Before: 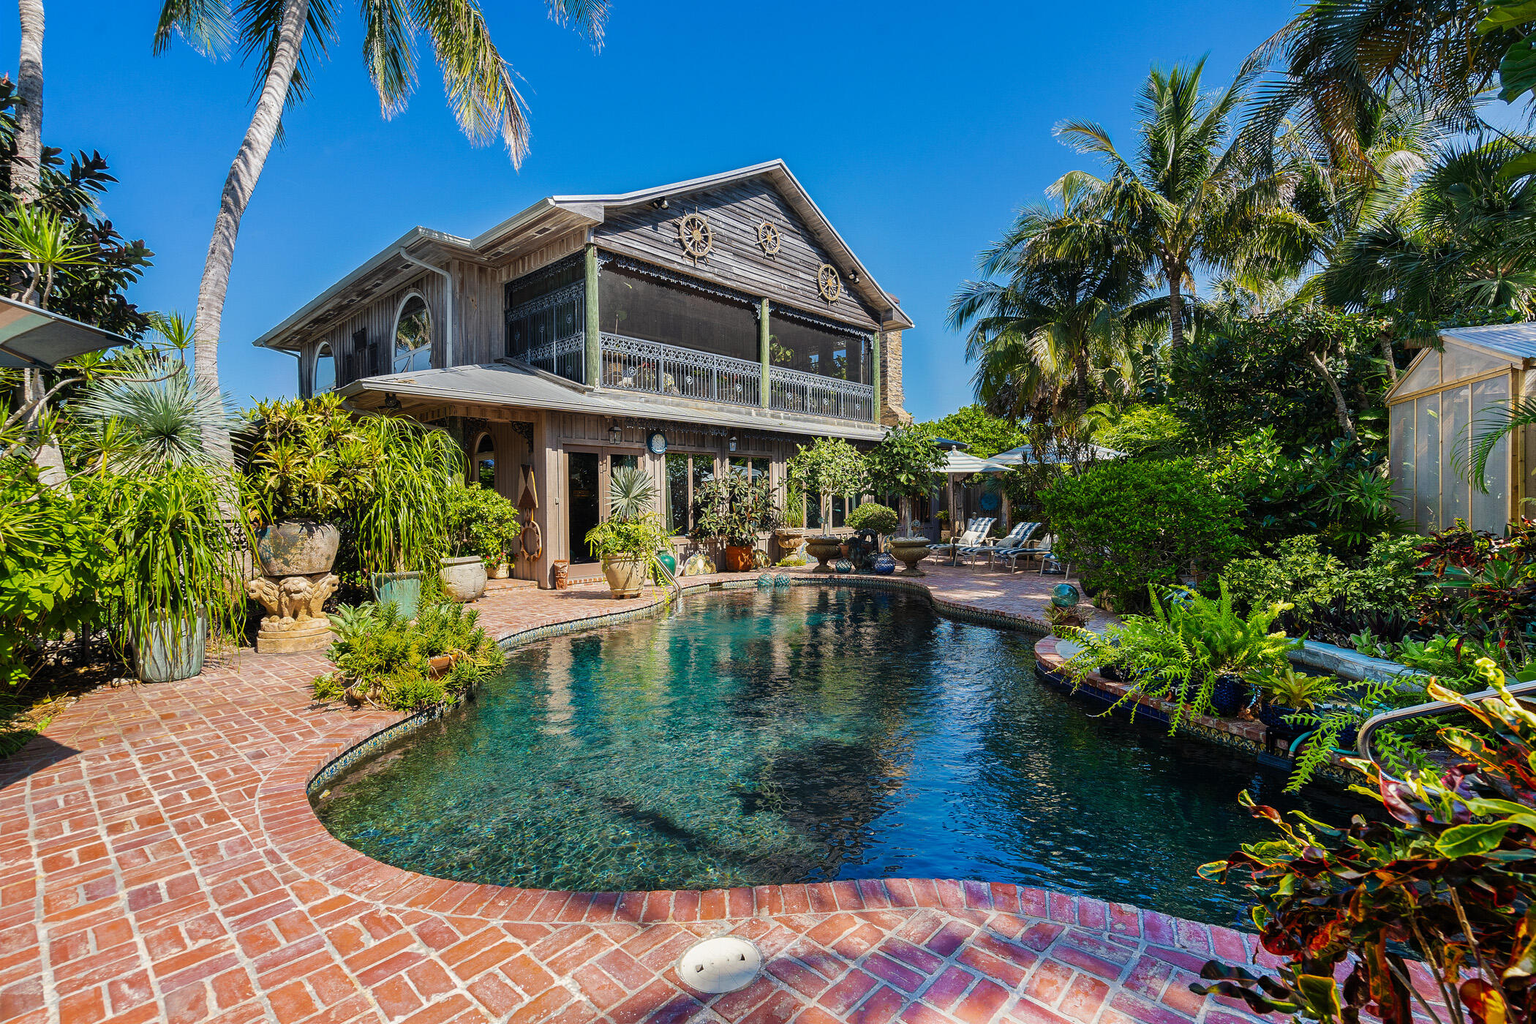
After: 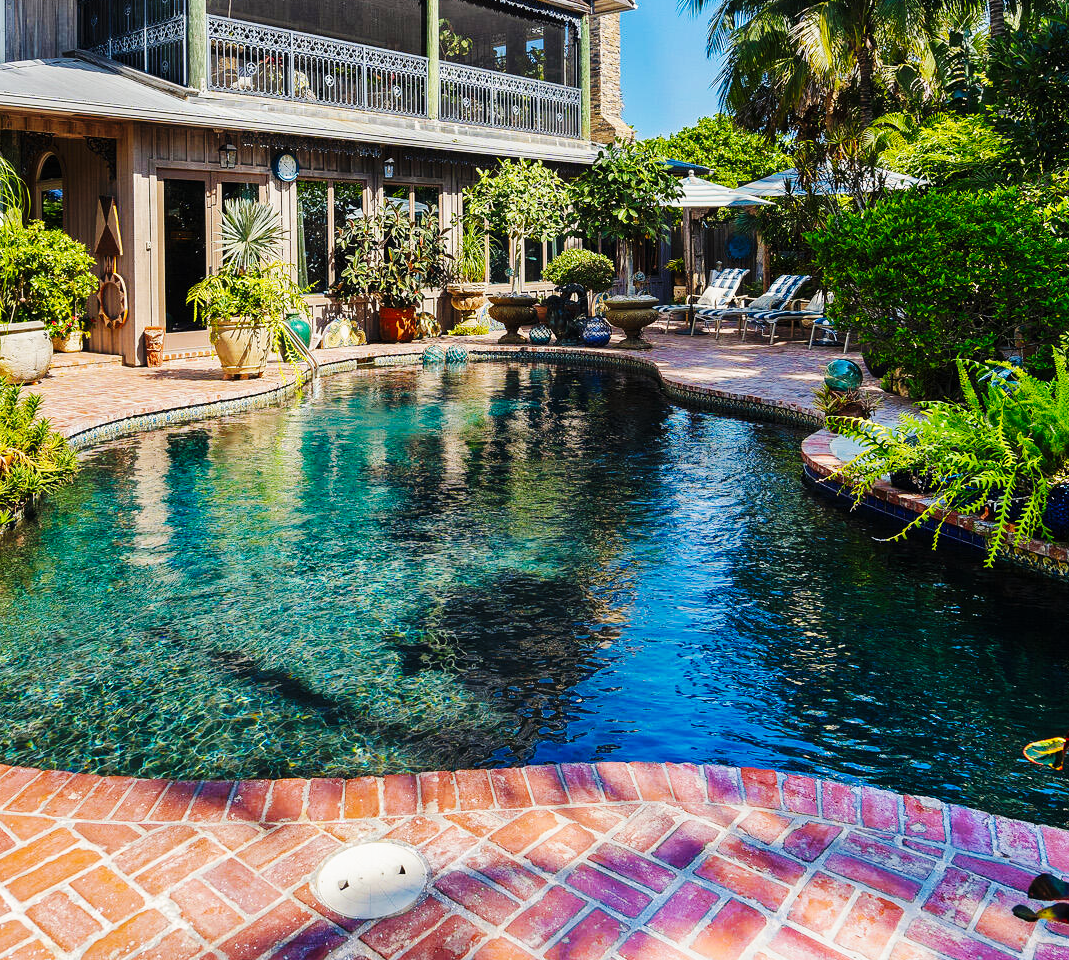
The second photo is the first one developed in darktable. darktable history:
crop and rotate: left 29.236%, top 31.416%, right 19.836%
tone equalizer: edges refinement/feathering 500, mask exposure compensation -1.57 EV, preserve details no
base curve: curves: ch0 [(0, 0) (0.032, 0.025) (0.121, 0.166) (0.206, 0.329) (0.605, 0.79) (1, 1)], preserve colors none
